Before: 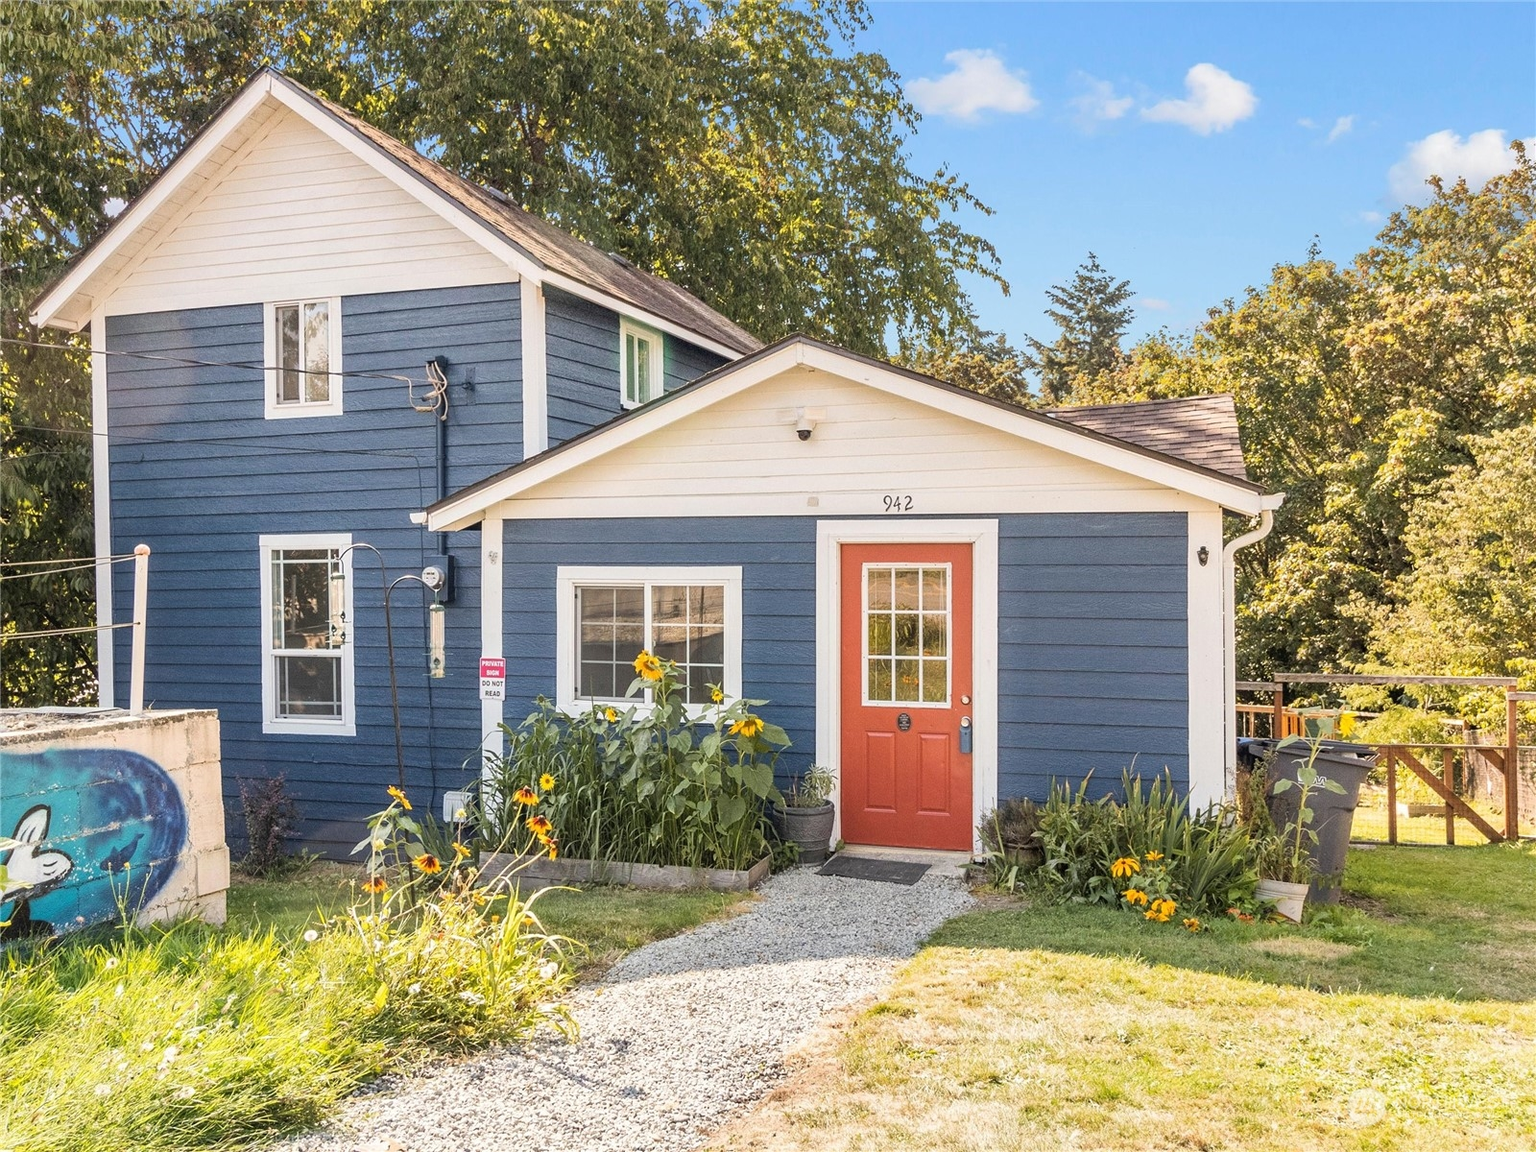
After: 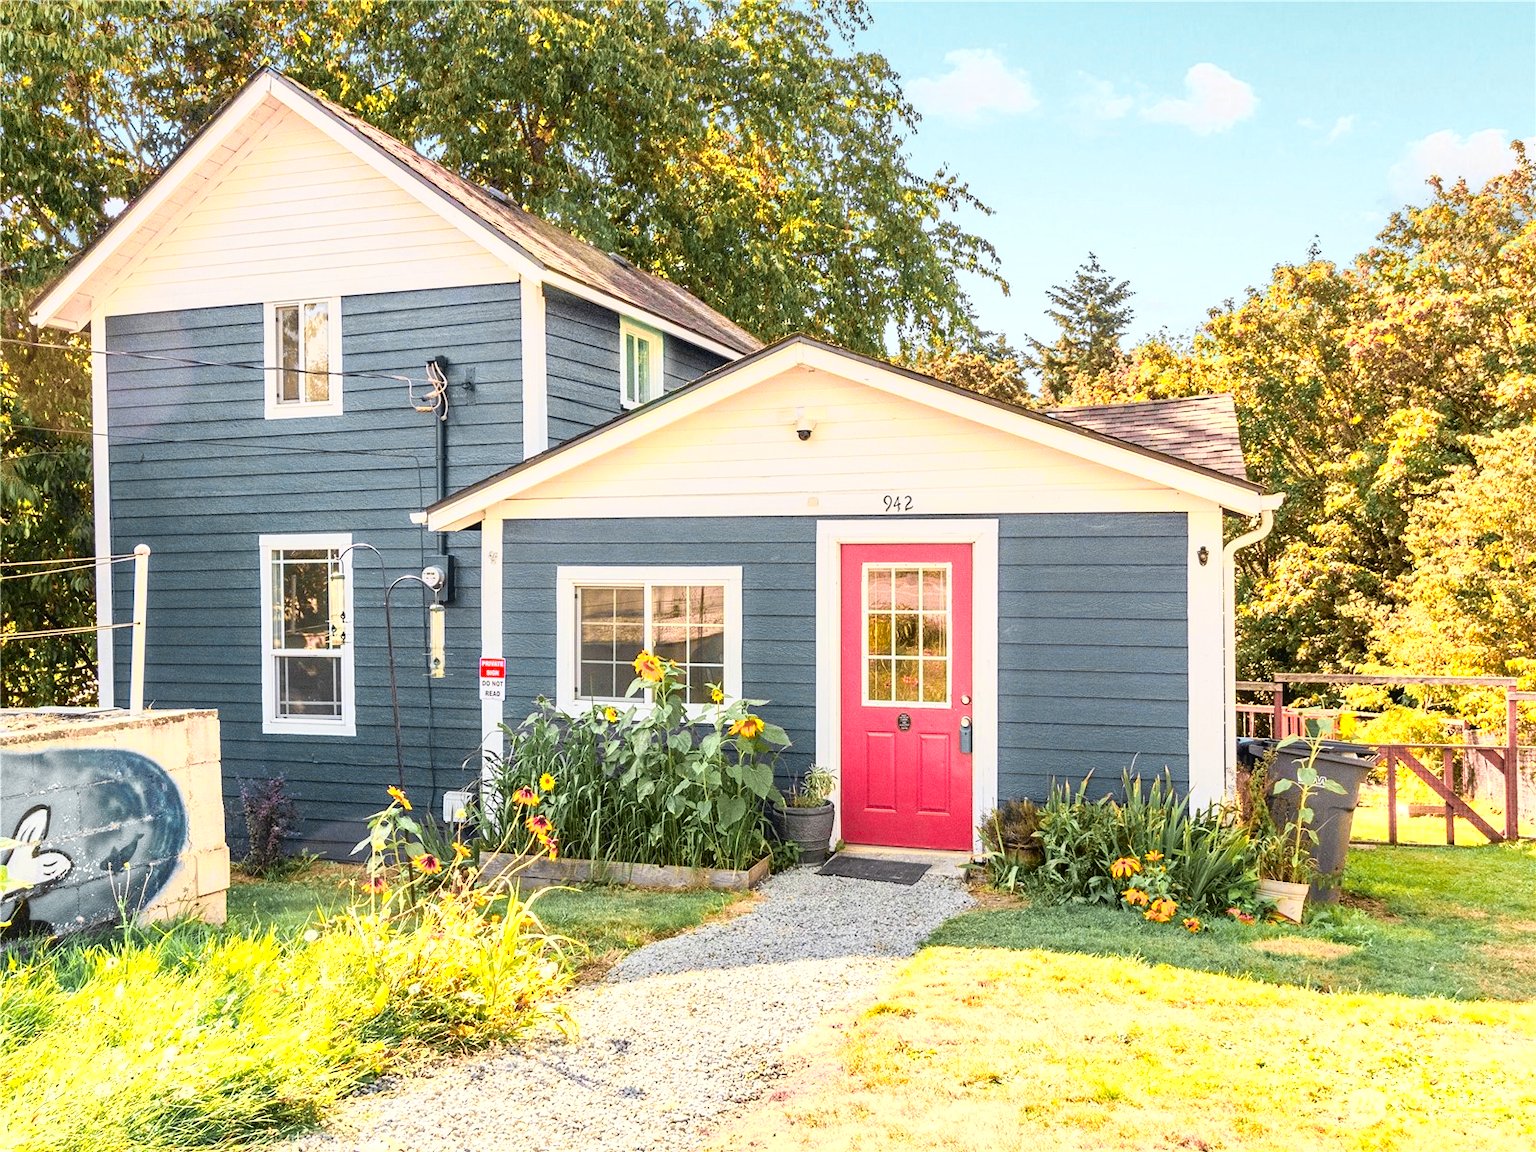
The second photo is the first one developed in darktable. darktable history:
tone curve: curves: ch0 [(0, 0.024) (0.049, 0.038) (0.176, 0.162) (0.311, 0.337) (0.416, 0.471) (0.565, 0.658) (0.817, 0.911) (1, 1)]; ch1 [(0, 0) (0.351, 0.347) (0.446, 0.42) (0.481, 0.463) (0.504, 0.504) (0.522, 0.521) (0.546, 0.563) (0.622, 0.664) (0.728, 0.786) (1, 1)]; ch2 [(0, 0) (0.327, 0.324) (0.427, 0.413) (0.458, 0.444) (0.502, 0.504) (0.526, 0.539) (0.547, 0.581) (0.601, 0.61) (0.76, 0.765) (1, 1)], color space Lab, independent channels, preserve colors none
color zones: curves: ch0 [(0.257, 0.558) (0.75, 0.565)]; ch1 [(0.004, 0.857) (0.14, 0.416) (0.257, 0.695) (0.442, 0.032) (0.736, 0.266) (0.891, 0.741)]; ch2 [(0, 0.623) (0.112, 0.436) (0.271, 0.474) (0.516, 0.64) (0.743, 0.286)]
color balance rgb: shadows fall-off 101%, linear chroma grading › mid-tones 7.63%, perceptual saturation grading › mid-tones 11.68%, mask middle-gray fulcrum 22.45%, global vibrance 10.11%, saturation formula JzAzBz (2021)
